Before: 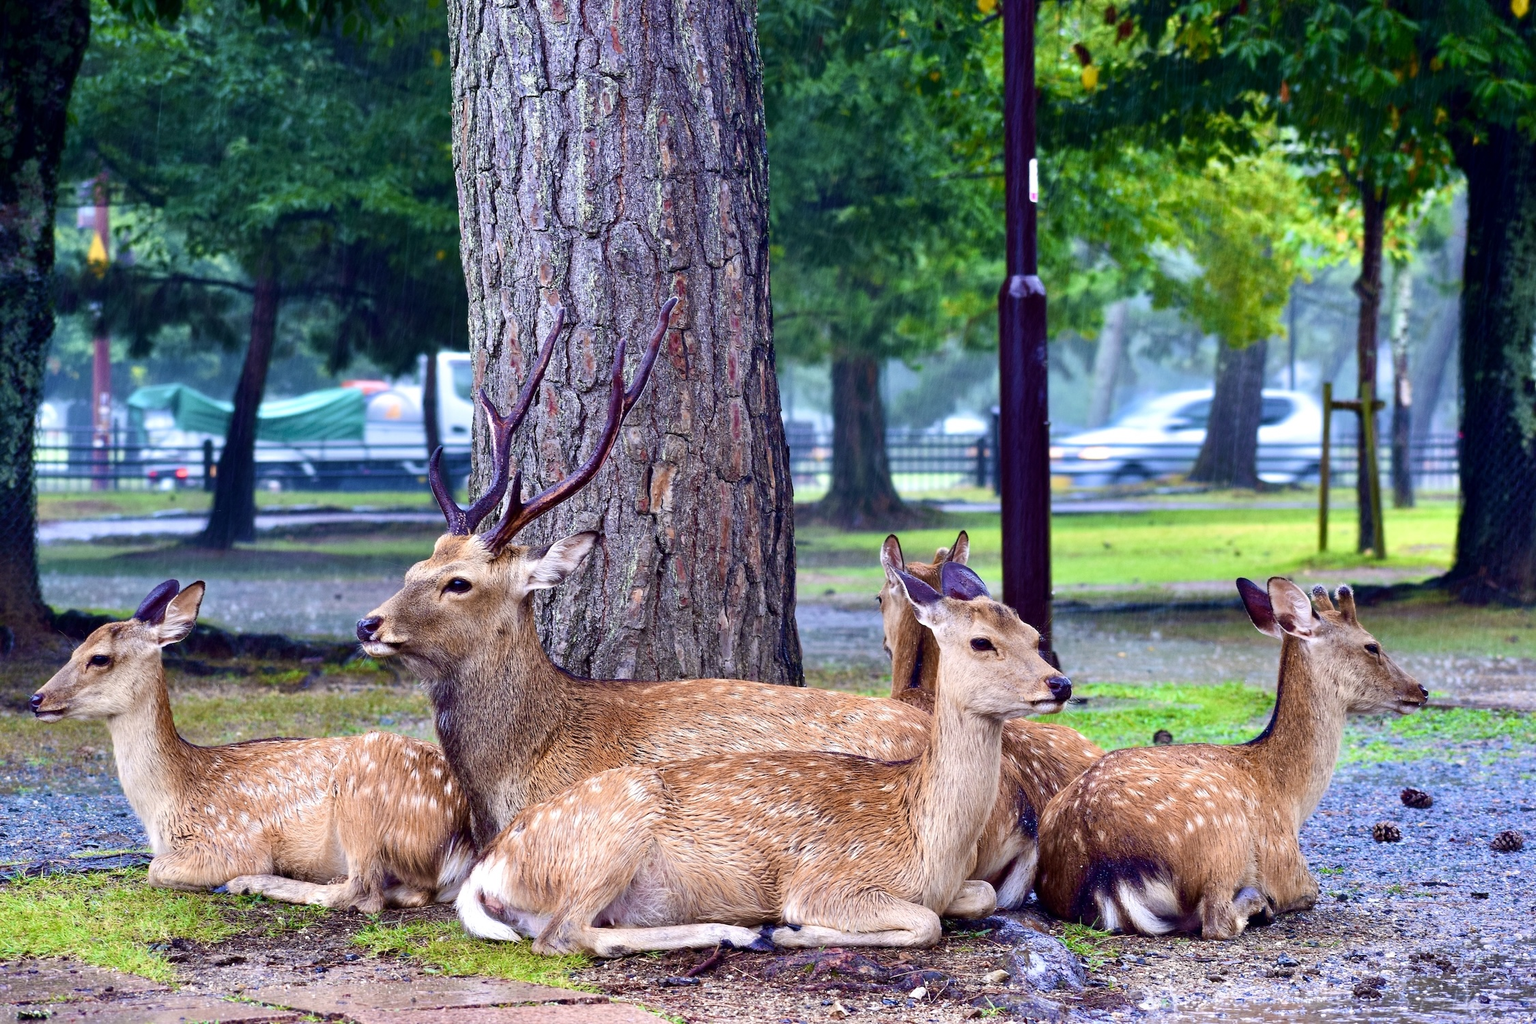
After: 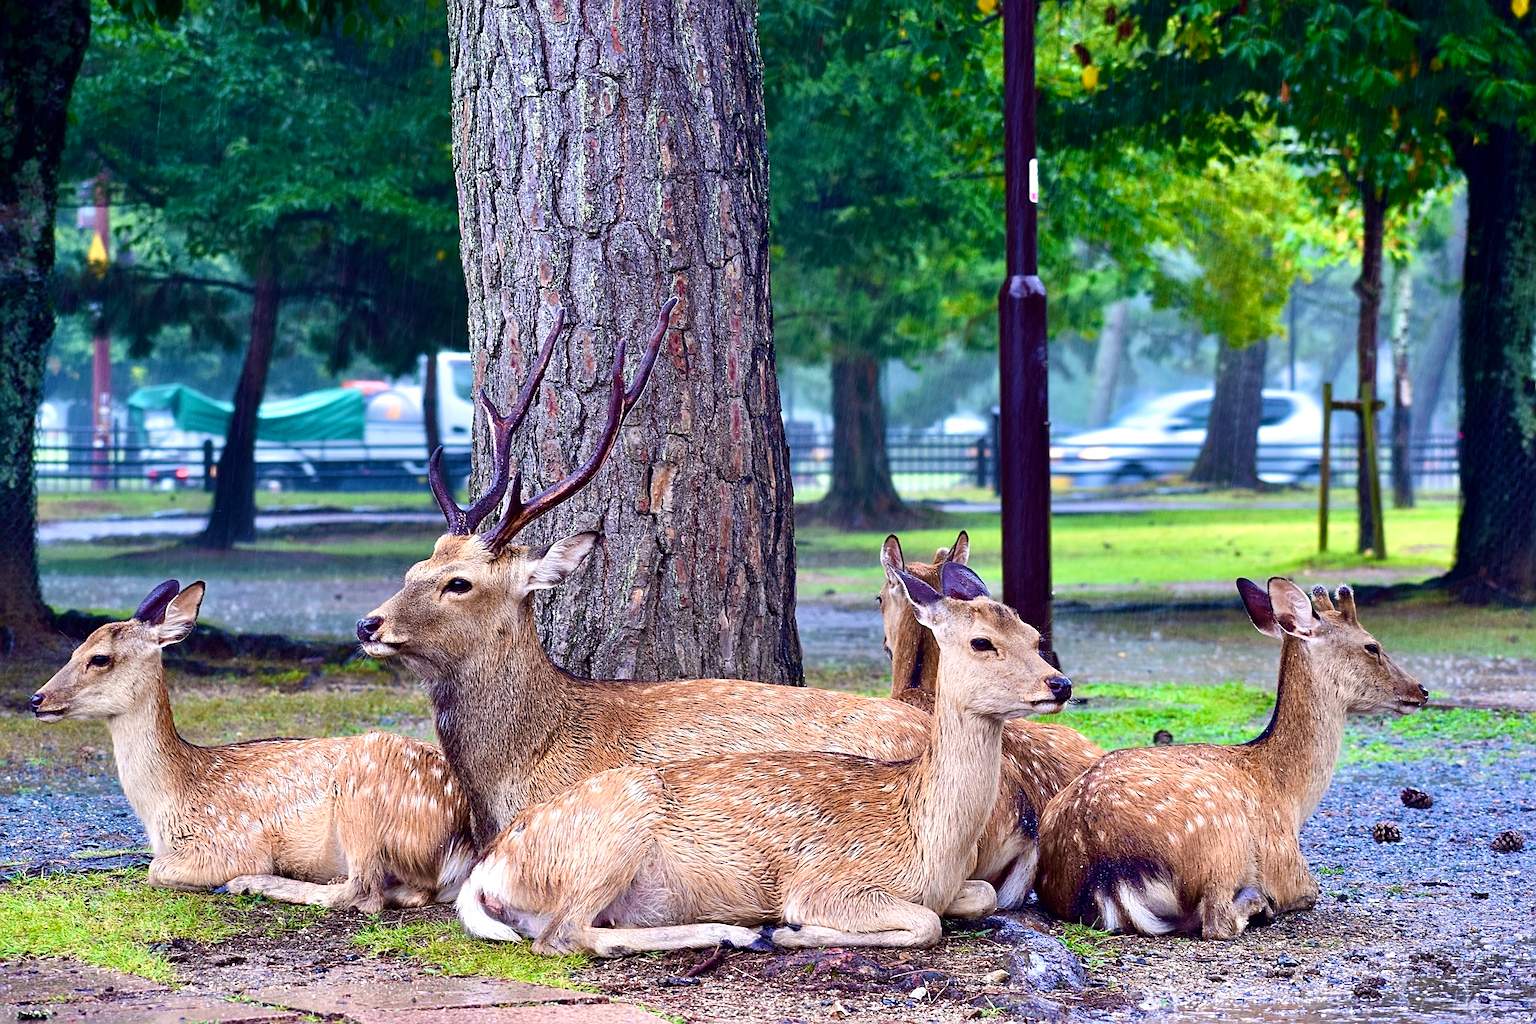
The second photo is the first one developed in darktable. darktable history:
color zones: curves: ch0 [(0, 0.558) (0.143, 0.559) (0.286, 0.529) (0.429, 0.505) (0.571, 0.5) (0.714, 0.5) (0.857, 0.5) (1, 0.558)]; ch1 [(0, 0.469) (0.01, 0.469) (0.12, 0.446) (0.248, 0.469) (0.5, 0.5) (0.748, 0.5) (0.99, 0.469) (1, 0.469)]
sharpen: on, module defaults
